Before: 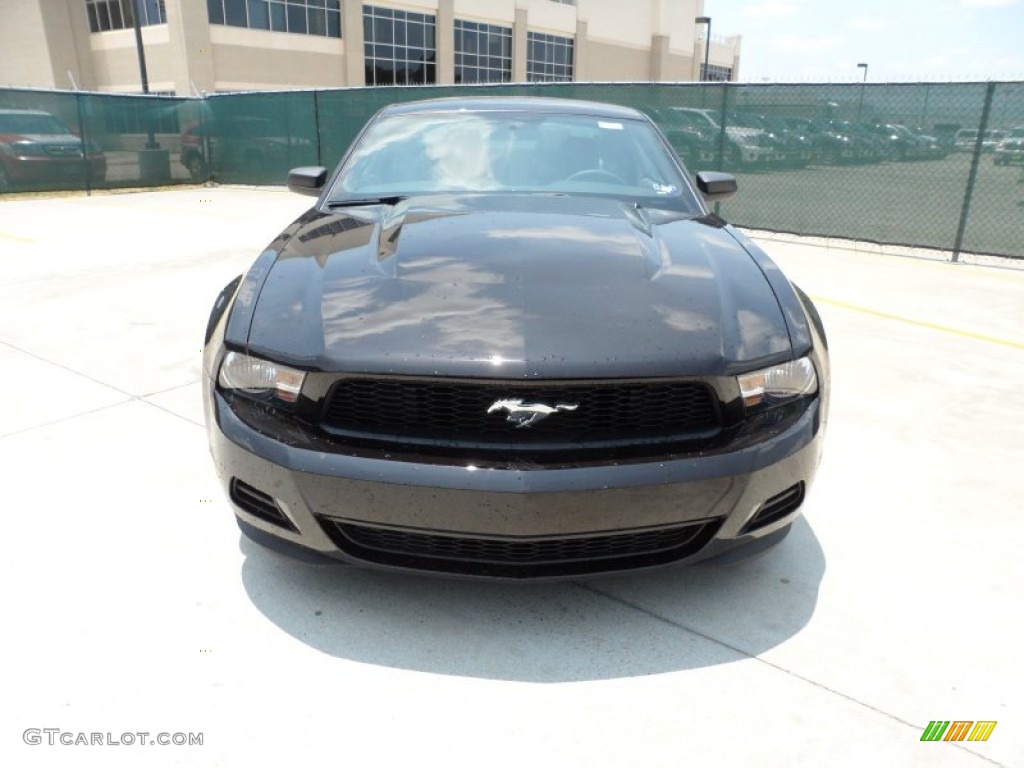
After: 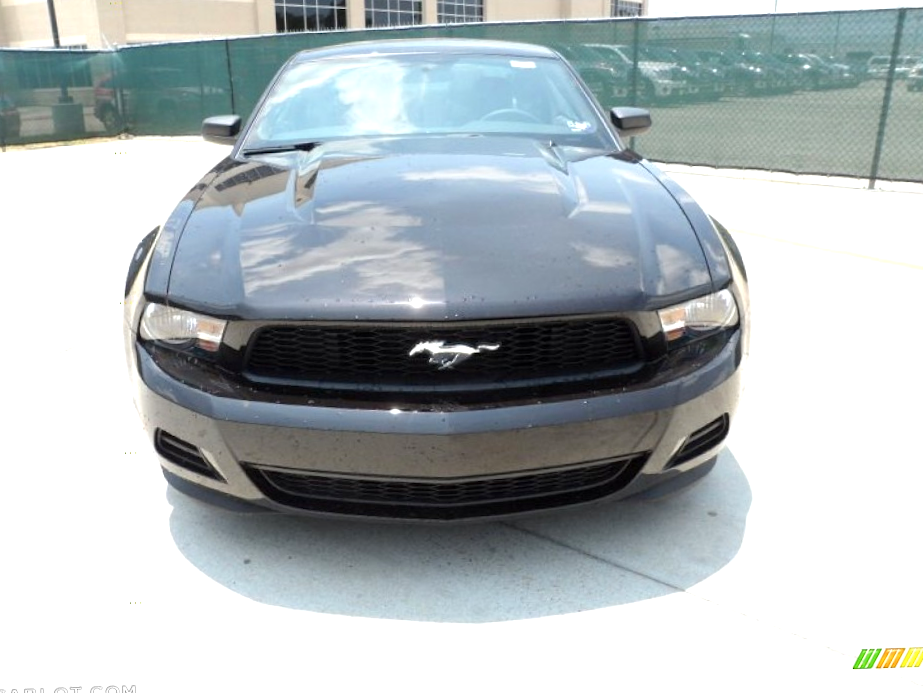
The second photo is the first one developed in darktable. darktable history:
crop and rotate: angle 1.9°, left 5.907%, top 5.708%
exposure: black level correction 0.001, exposure 0.5 EV, compensate highlight preservation false
